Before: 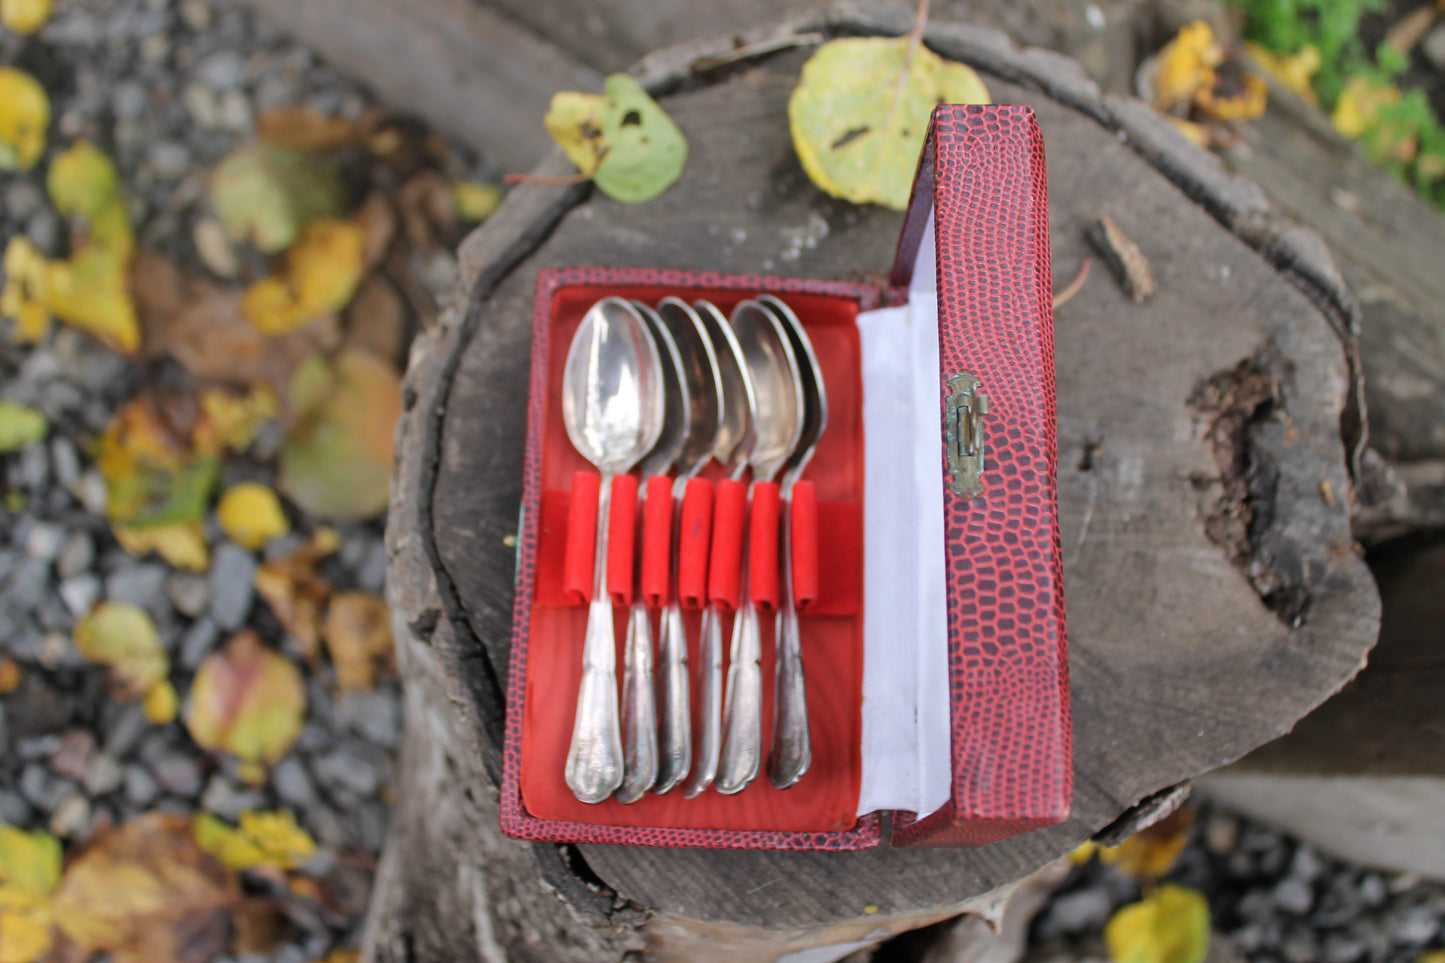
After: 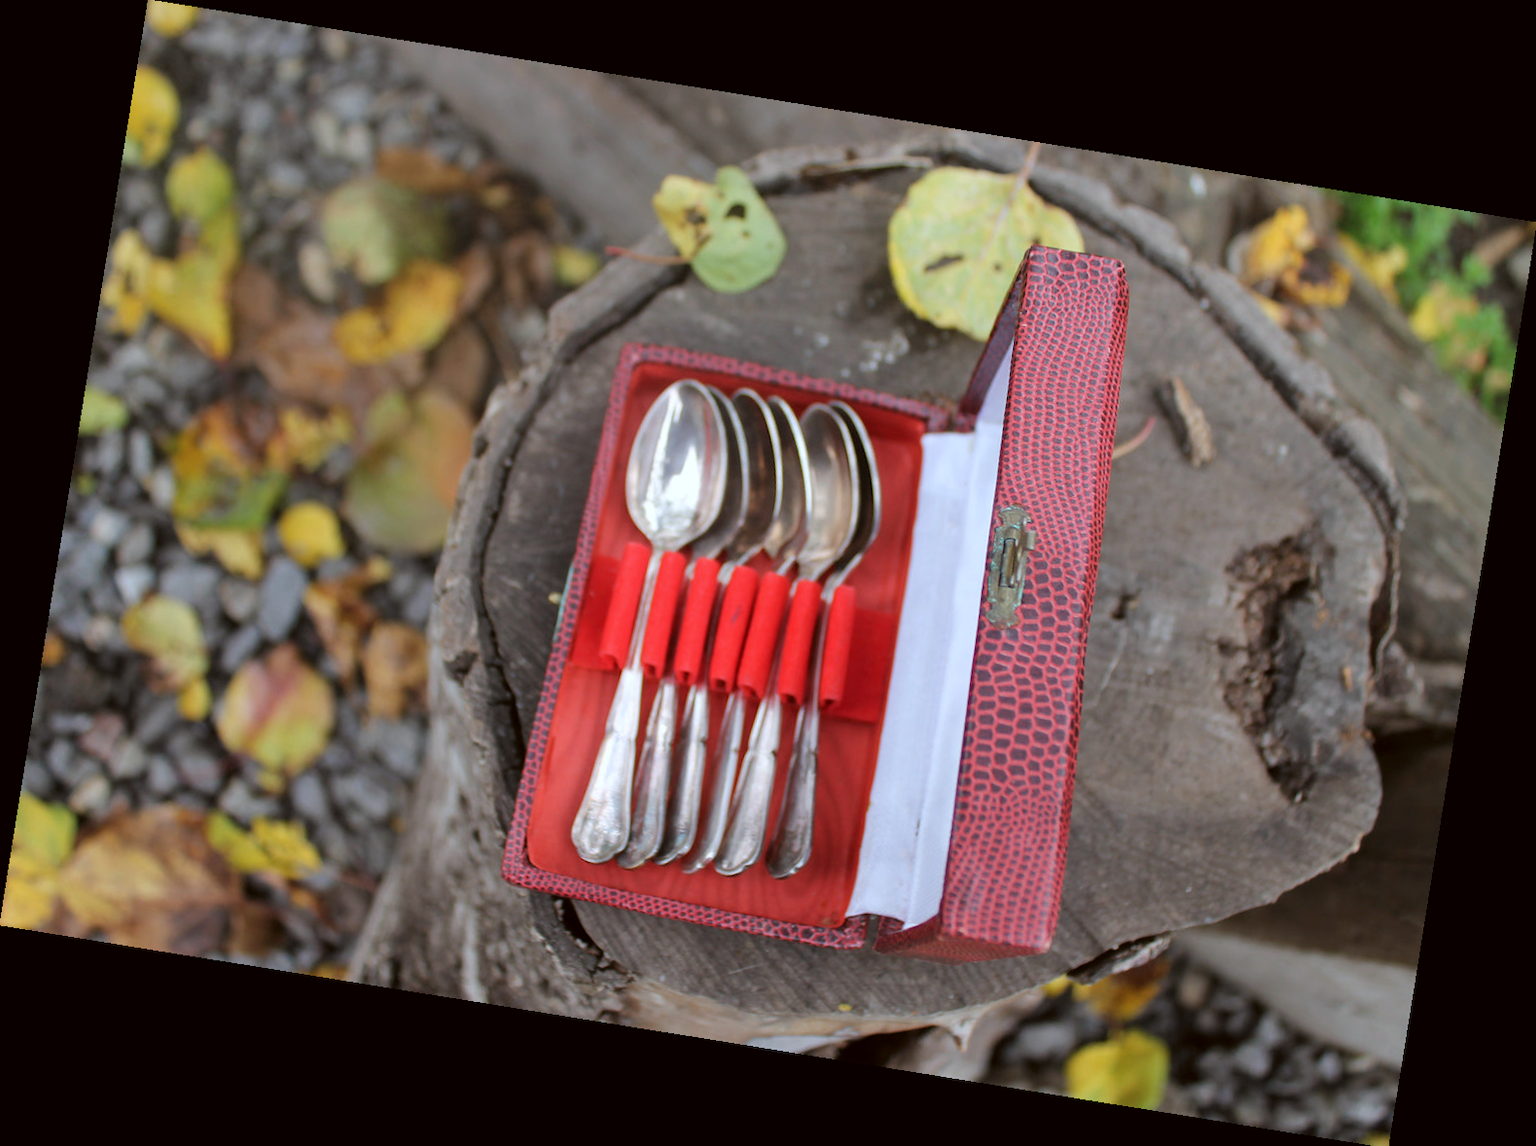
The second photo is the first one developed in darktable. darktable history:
color balance: on, module defaults
rotate and perspective: rotation 9.12°, automatic cropping off
color correction: highlights a* -3.28, highlights b* -6.24, shadows a* 3.1, shadows b* 5.19
